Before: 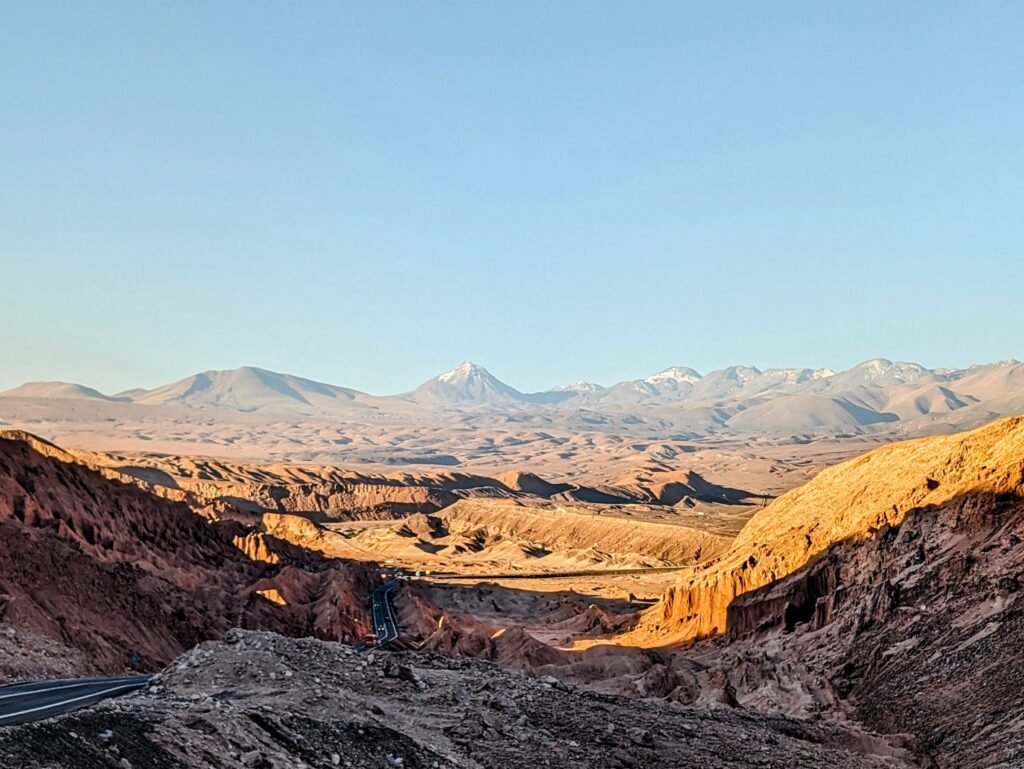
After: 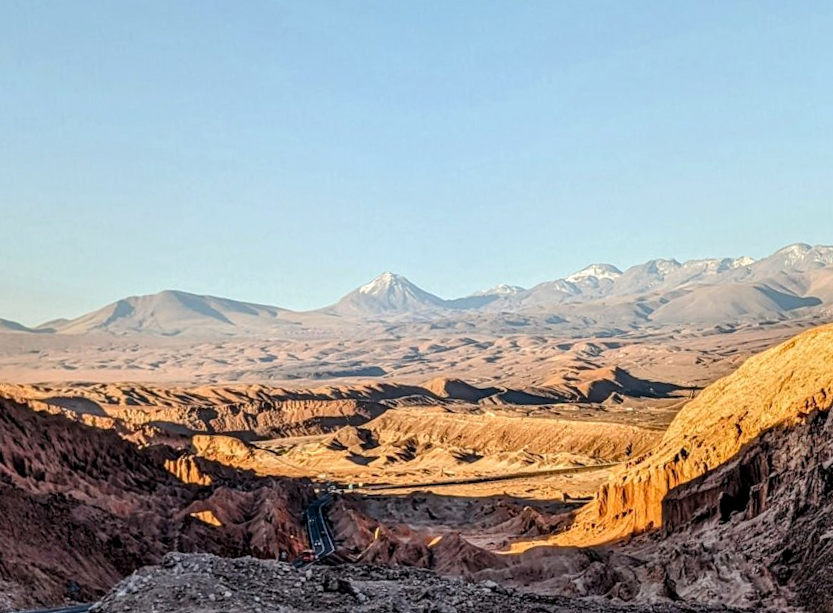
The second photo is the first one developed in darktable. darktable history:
local contrast: on, module defaults
rotate and perspective: rotation -3.52°, crop left 0.036, crop right 0.964, crop top 0.081, crop bottom 0.919
crop: left 6.446%, top 8.188%, right 9.538%, bottom 3.548%
